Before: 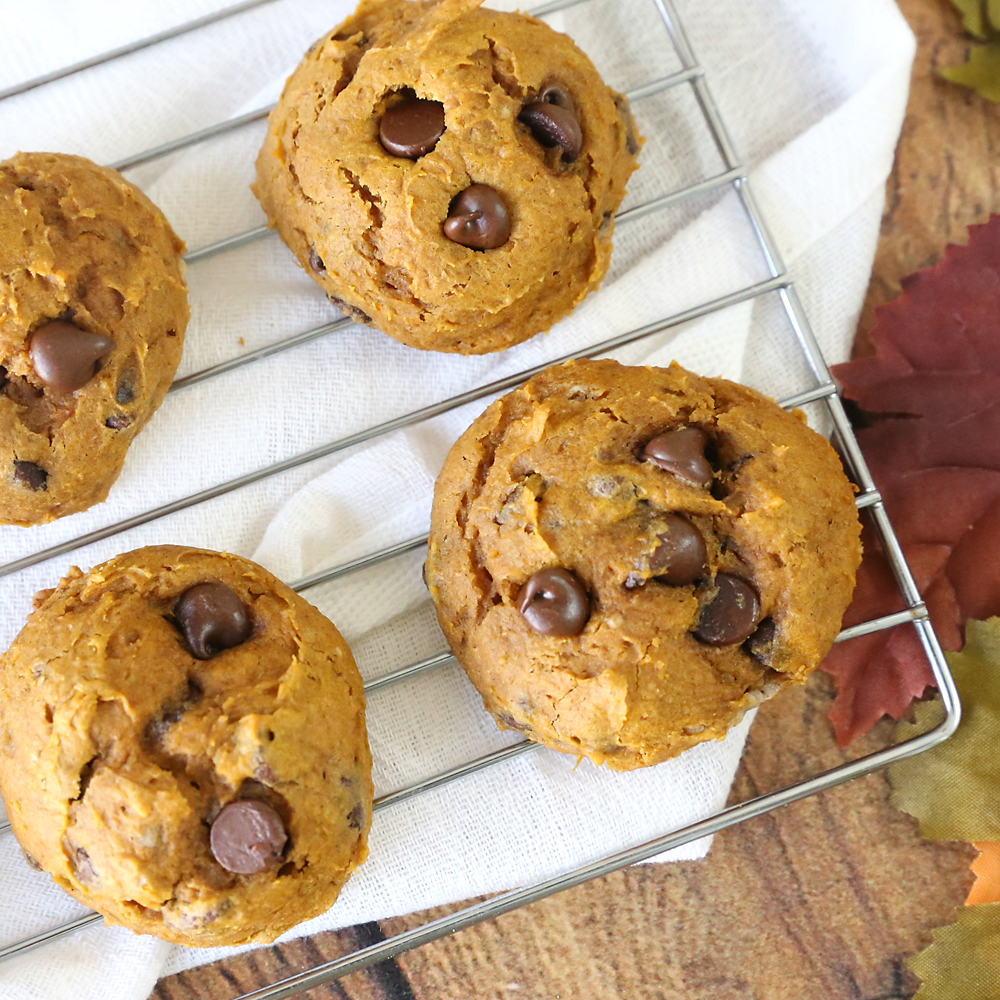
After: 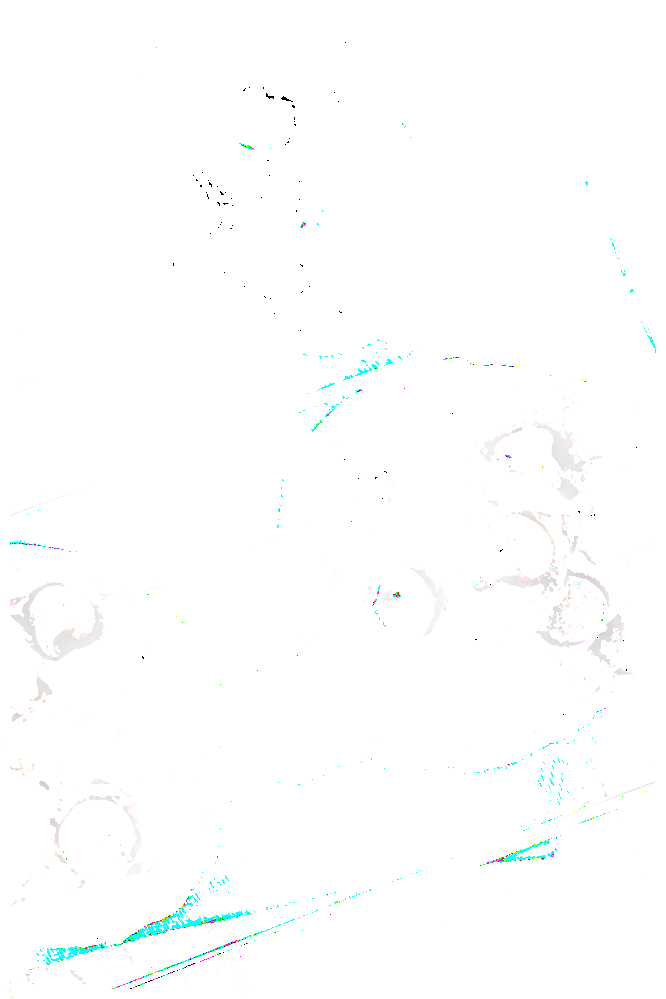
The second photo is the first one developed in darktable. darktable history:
sharpen: radius 3.684, amount 0.922
exposure: exposure 2.266 EV, compensate exposure bias true, compensate highlight preservation false
contrast equalizer: y [[0.6 ×6], [0.55 ×6], [0 ×6], [0 ×6], [0 ×6]]
crop and rotate: left 15.151%, right 18.234%
tone equalizer: -8 EV -0.72 EV, -7 EV -0.722 EV, -6 EV -0.626 EV, -5 EV -0.386 EV, -3 EV 0.389 EV, -2 EV 0.6 EV, -1 EV 0.675 EV, +0 EV 0.763 EV, edges refinement/feathering 500, mask exposure compensation -1.57 EV, preserve details no
local contrast: detail 110%
color zones: curves: ch0 [(0.018, 0.548) (0.197, 0.654) (0.425, 0.447) (0.605, 0.658) (0.732, 0.579)]; ch1 [(0.105, 0.531) (0.224, 0.531) (0.386, 0.39) (0.618, 0.456) (0.732, 0.456) (0.956, 0.421)]; ch2 [(0.039, 0.583) (0.215, 0.465) (0.399, 0.544) (0.465, 0.548) (0.614, 0.447) (0.724, 0.43) (0.882, 0.623) (0.956, 0.632)]
color balance rgb: highlights gain › luminance 19.972%, highlights gain › chroma 13.095%, highlights gain › hue 173.22°, perceptual saturation grading › global saturation -0.129%, perceptual saturation grading › highlights -25.201%, perceptual saturation grading › shadows 29.944%, perceptual brilliance grading › highlights 13.837%, perceptual brilliance grading › shadows -19.434%
